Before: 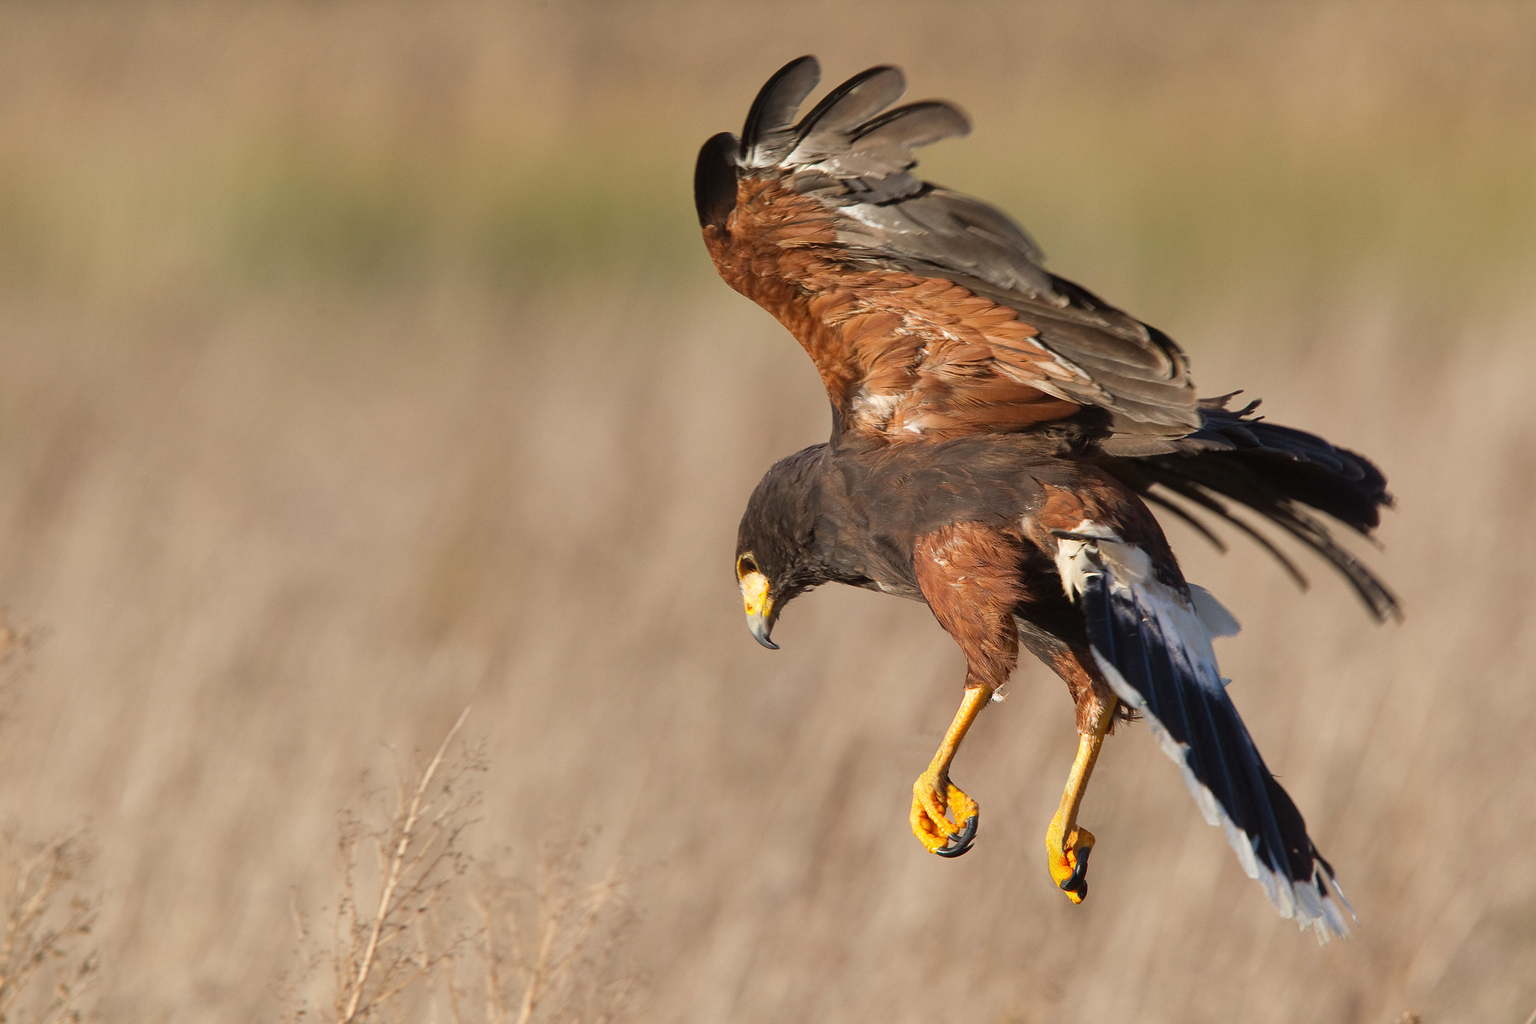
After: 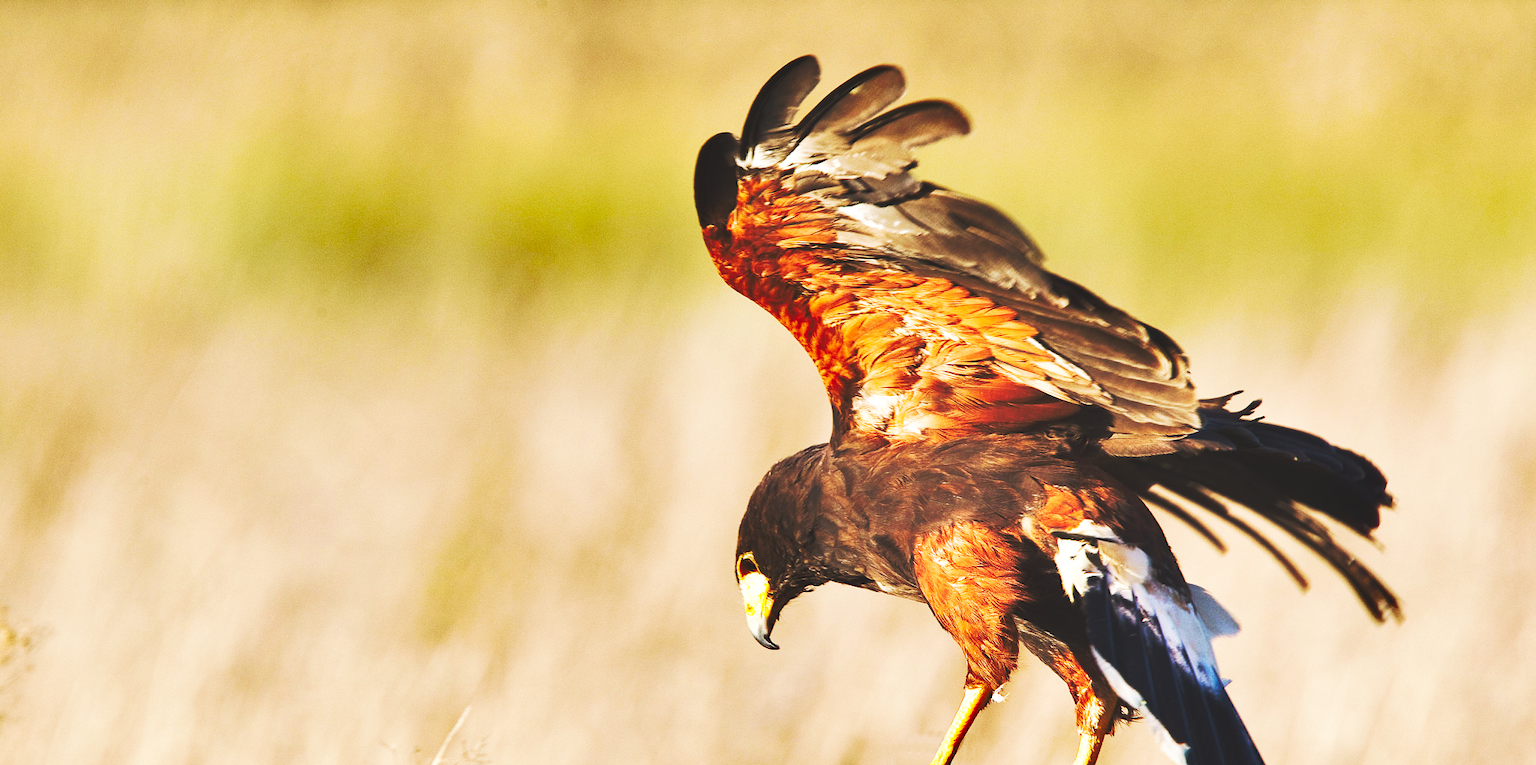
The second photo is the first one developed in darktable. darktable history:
crop: bottom 24.991%
base curve: curves: ch0 [(0, 0.015) (0.085, 0.116) (0.134, 0.298) (0.19, 0.545) (0.296, 0.764) (0.599, 0.982) (1, 1)], preserve colors none
shadows and highlights: white point adjustment 0.051, soften with gaussian
velvia: on, module defaults
